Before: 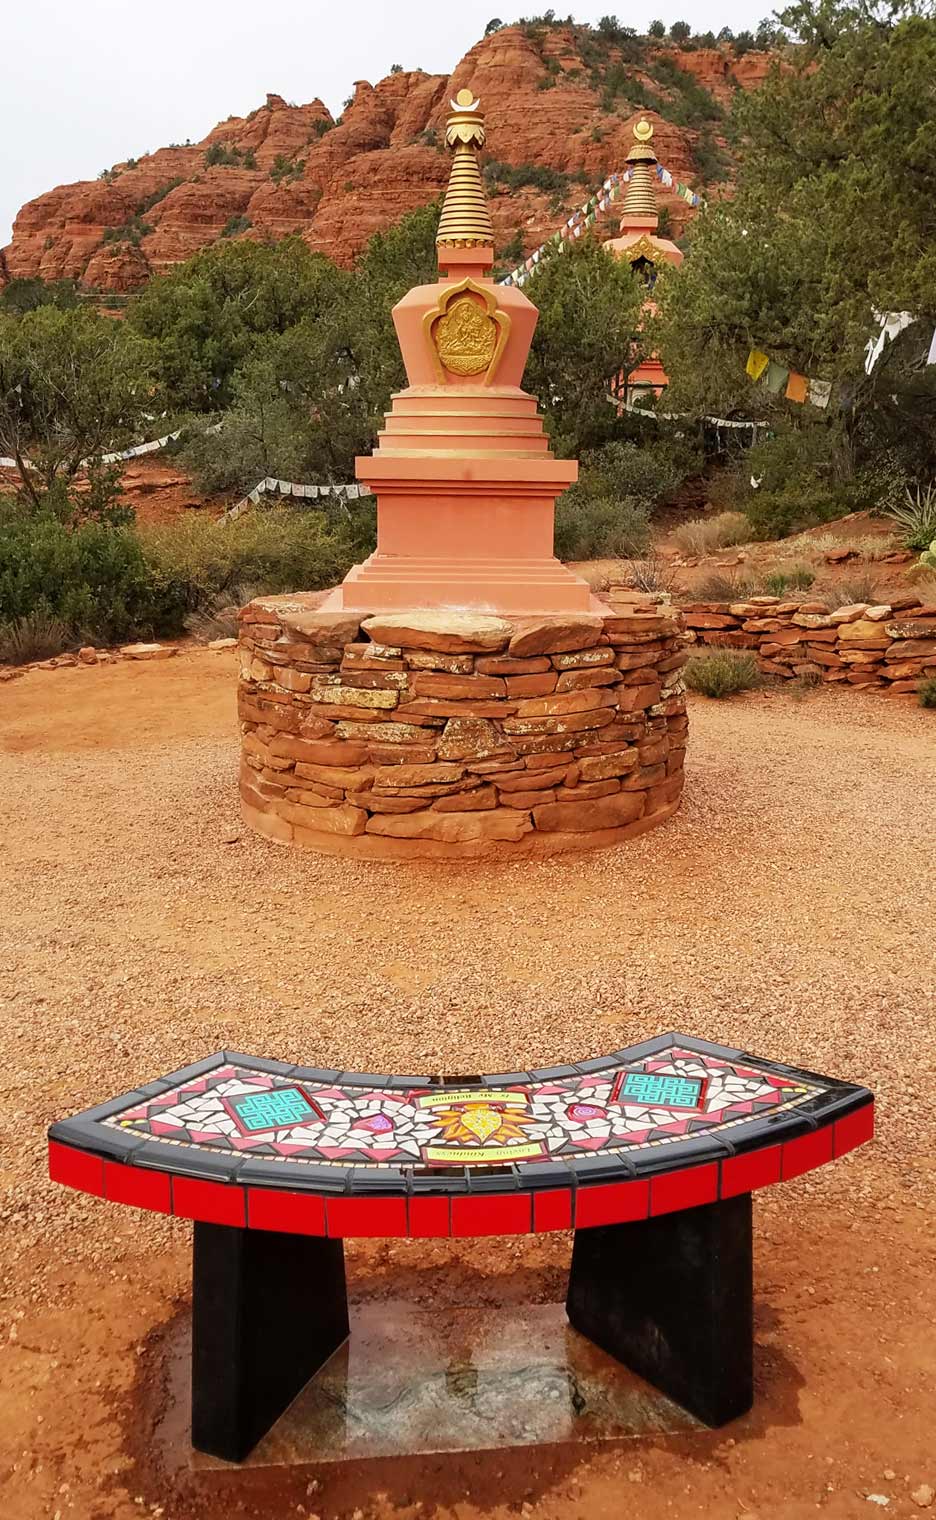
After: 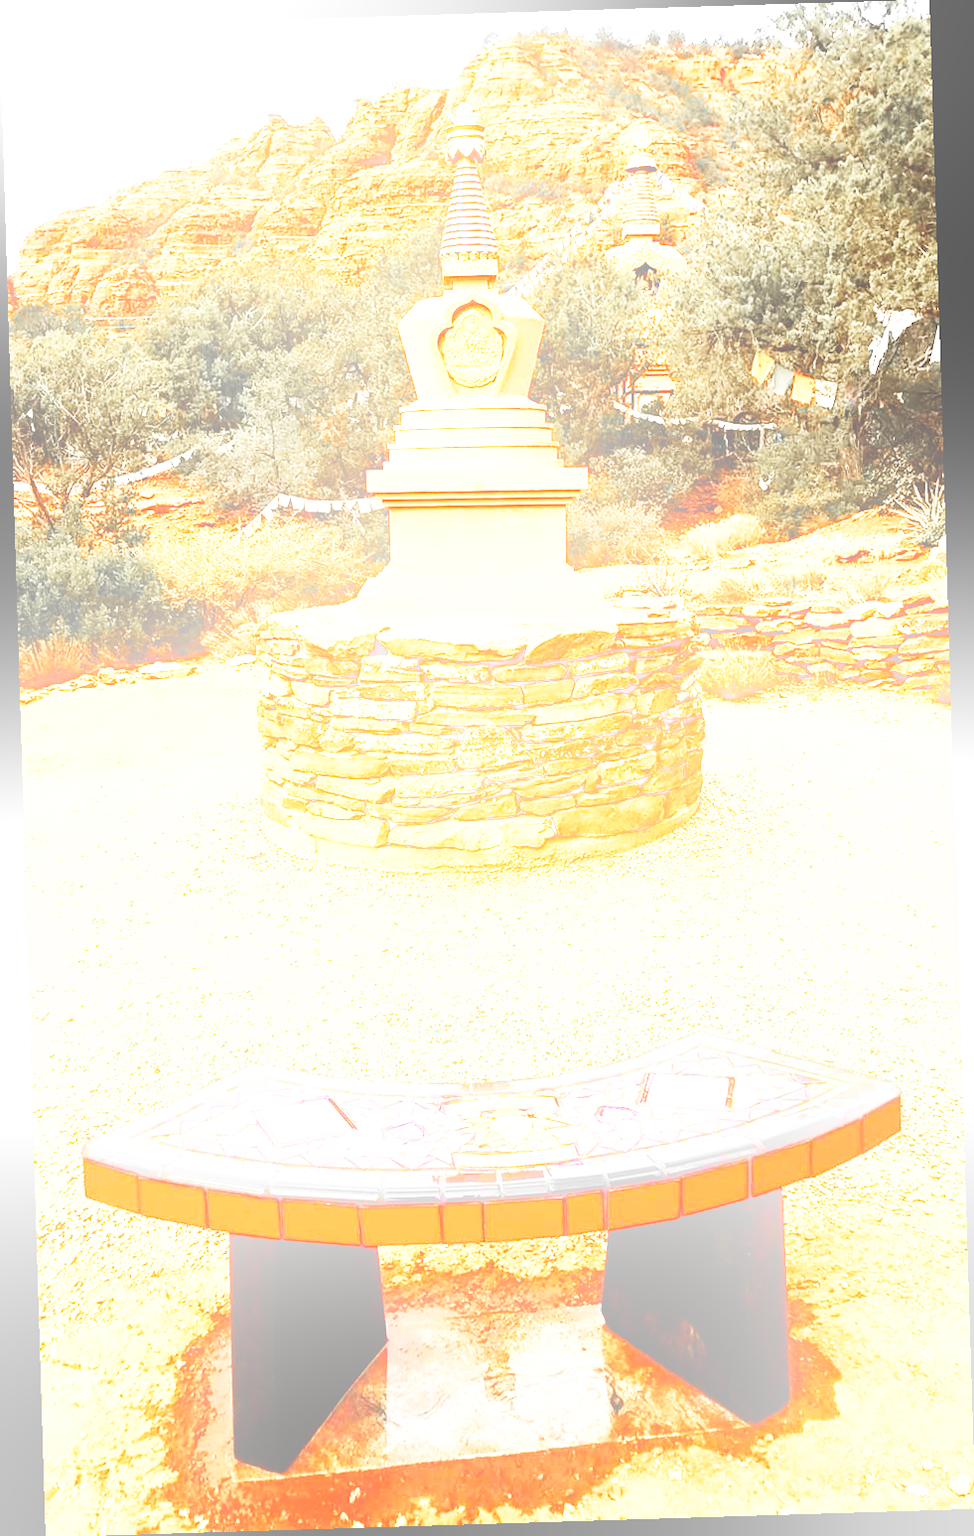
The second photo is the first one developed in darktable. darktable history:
bloom: size 38%, threshold 95%, strength 30%
exposure: black level correction 0, exposure 0.9 EV, compensate highlight preservation false
color zones: curves: ch0 [(0, 0.447) (0.184, 0.543) (0.323, 0.476) (0.429, 0.445) (0.571, 0.443) (0.714, 0.451) (0.857, 0.452) (1, 0.447)]; ch1 [(0, 0.464) (0.176, 0.46) (0.287, 0.177) (0.429, 0.002) (0.571, 0) (0.714, 0) (0.857, 0) (1, 0.464)], mix 20%
rotate and perspective: rotation -1.75°, automatic cropping off
base curve: curves: ch0 [(0, 0) (0.007, 0.004) (0.027, 0.03) (0.046, 0.07) (0.207, 0.54) (0.442, 0.872) (0.673, 0.972) (1, 1)], preserve colors none
tone equalizer: -8 EV -0.75 EV, -7 EV -0.7 EV, -6 EV -0.6 EV, -5 EV -0.4 EV, -3 EV 0.4 EV, -2 EV 0.6 EV, -1 EV 0.7 EV, +0 EV 0.75 EV, edges refinement/feathering 500, mask exposure compensation -1.57 EV, preserve details no
